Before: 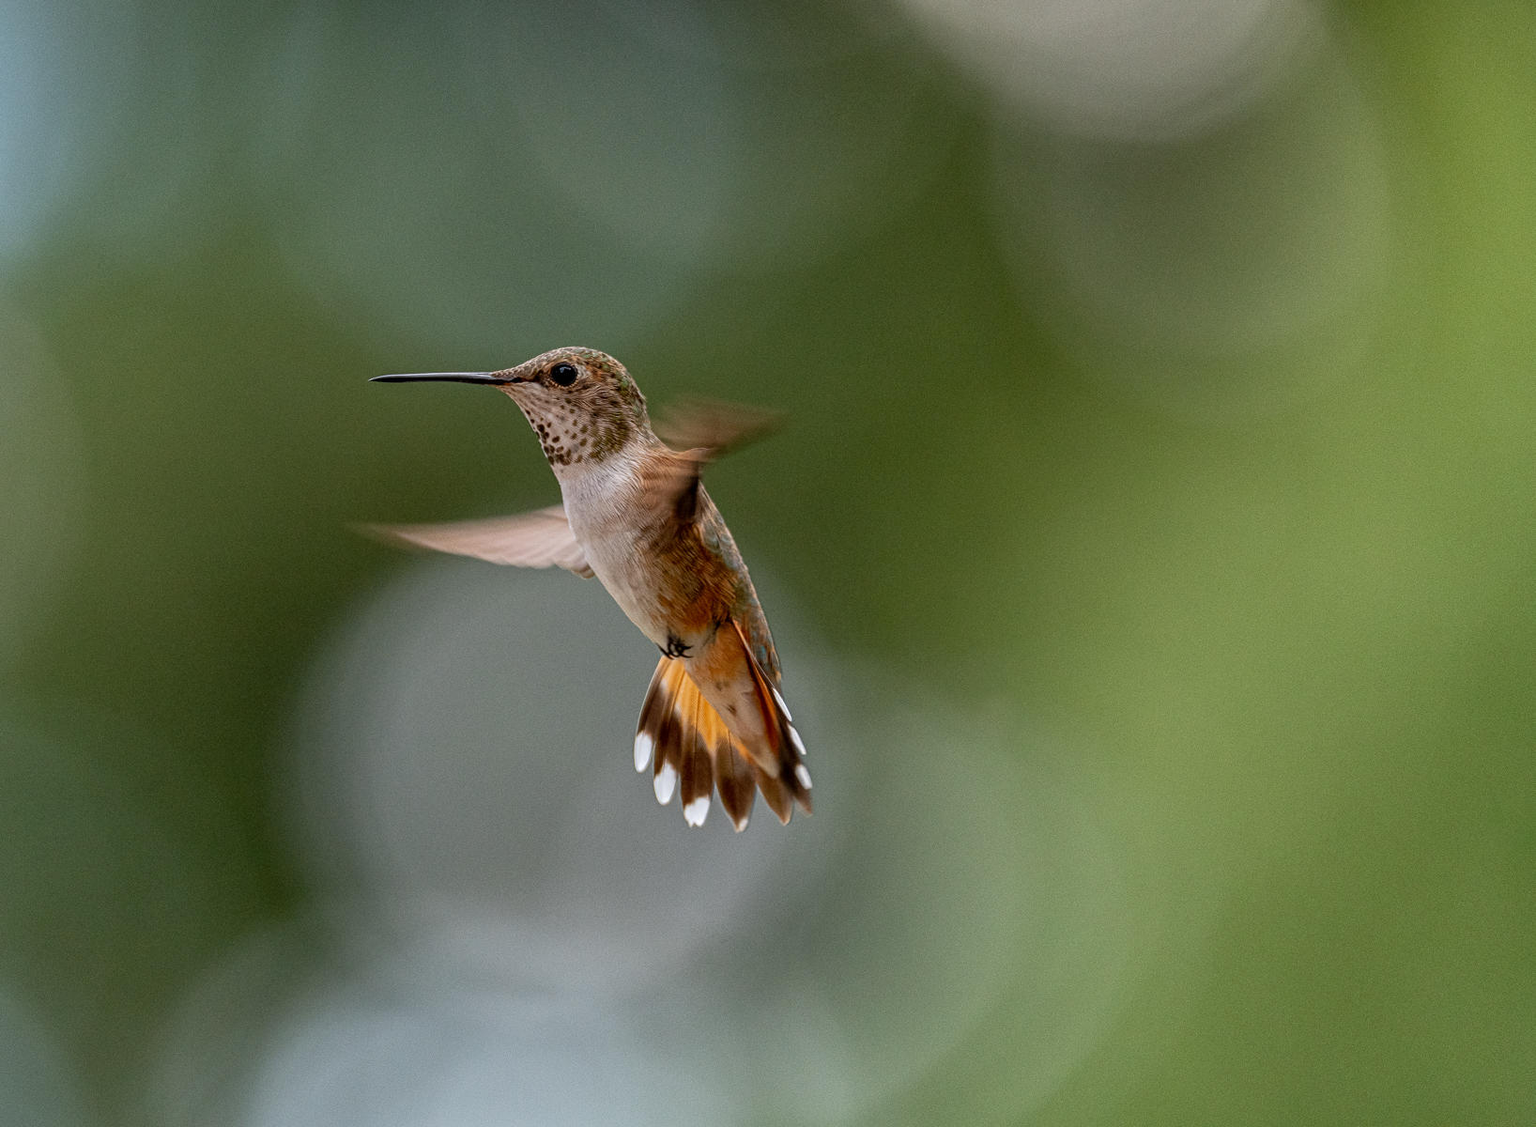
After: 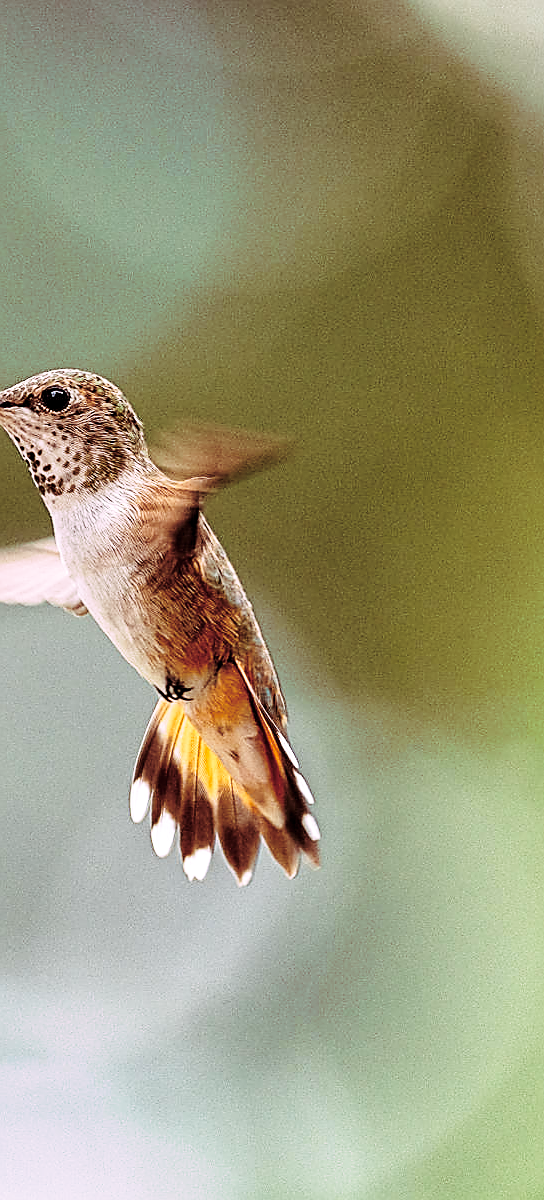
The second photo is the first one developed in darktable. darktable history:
base curve: curves: ch0 [(0, 0) (0.028, 0.03) (0.121, 0.232) (0.46, 0.748) (0.859, 0.968) (1, 1)], preserve colors none
exposure: black level correction 0.001, exposure 0.5 EV, compensate exposure bias true, compensate highlight preservation false
crop: left 33.36%, right 33.36%
shadows and highlights: shadows 29.32, highlights -29.32, low approximation 0.01, soften with gaussian
split-toning: highlights › hue 298.8°, highlights › saturation 0.73, compress 41.76%
sharpen: radius 1.4, amount 1.25, threshold 0.7
color zones: curves: ch0 [(0.068, 0.464) (0.25, 0.5) (0.48, 0.508) (0.75, 0.536) (0.886, 0.476) (0.967, 0.456)]; ch1 [(0.066, 0.456) (0.25, 0.5) (0.616, 0.508) (0.746, 0.56) (0.934, 0.444)]
